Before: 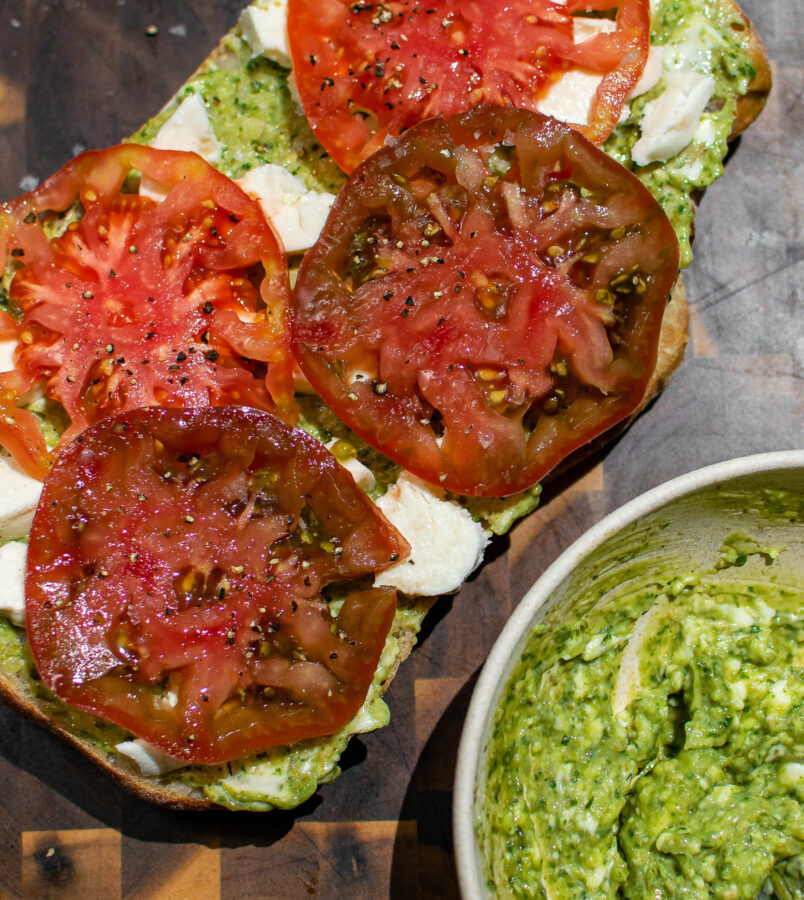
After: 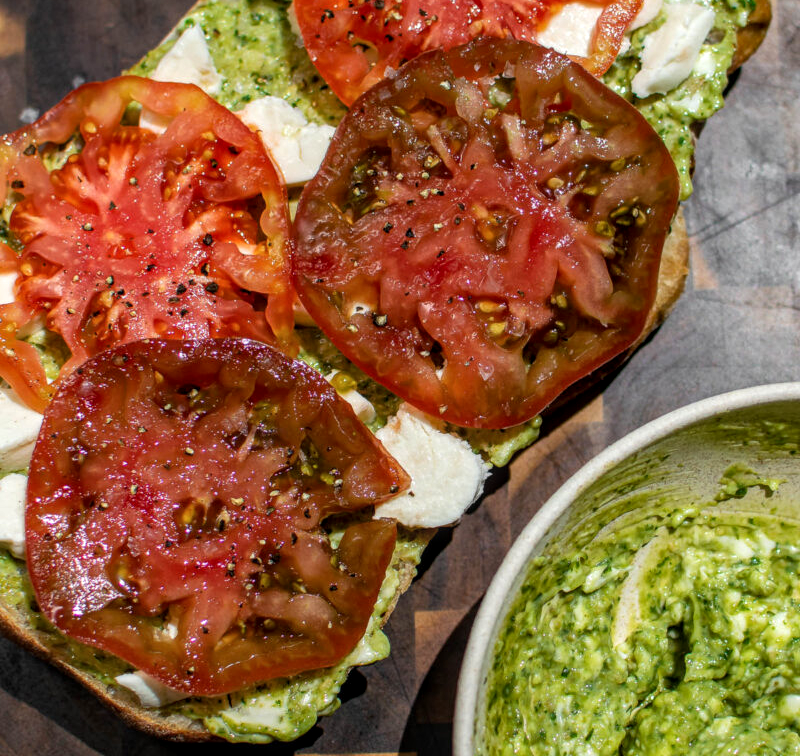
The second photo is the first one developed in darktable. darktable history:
crop: top 7.625%, bottom 8.027%
local contrast: on, module defaults
